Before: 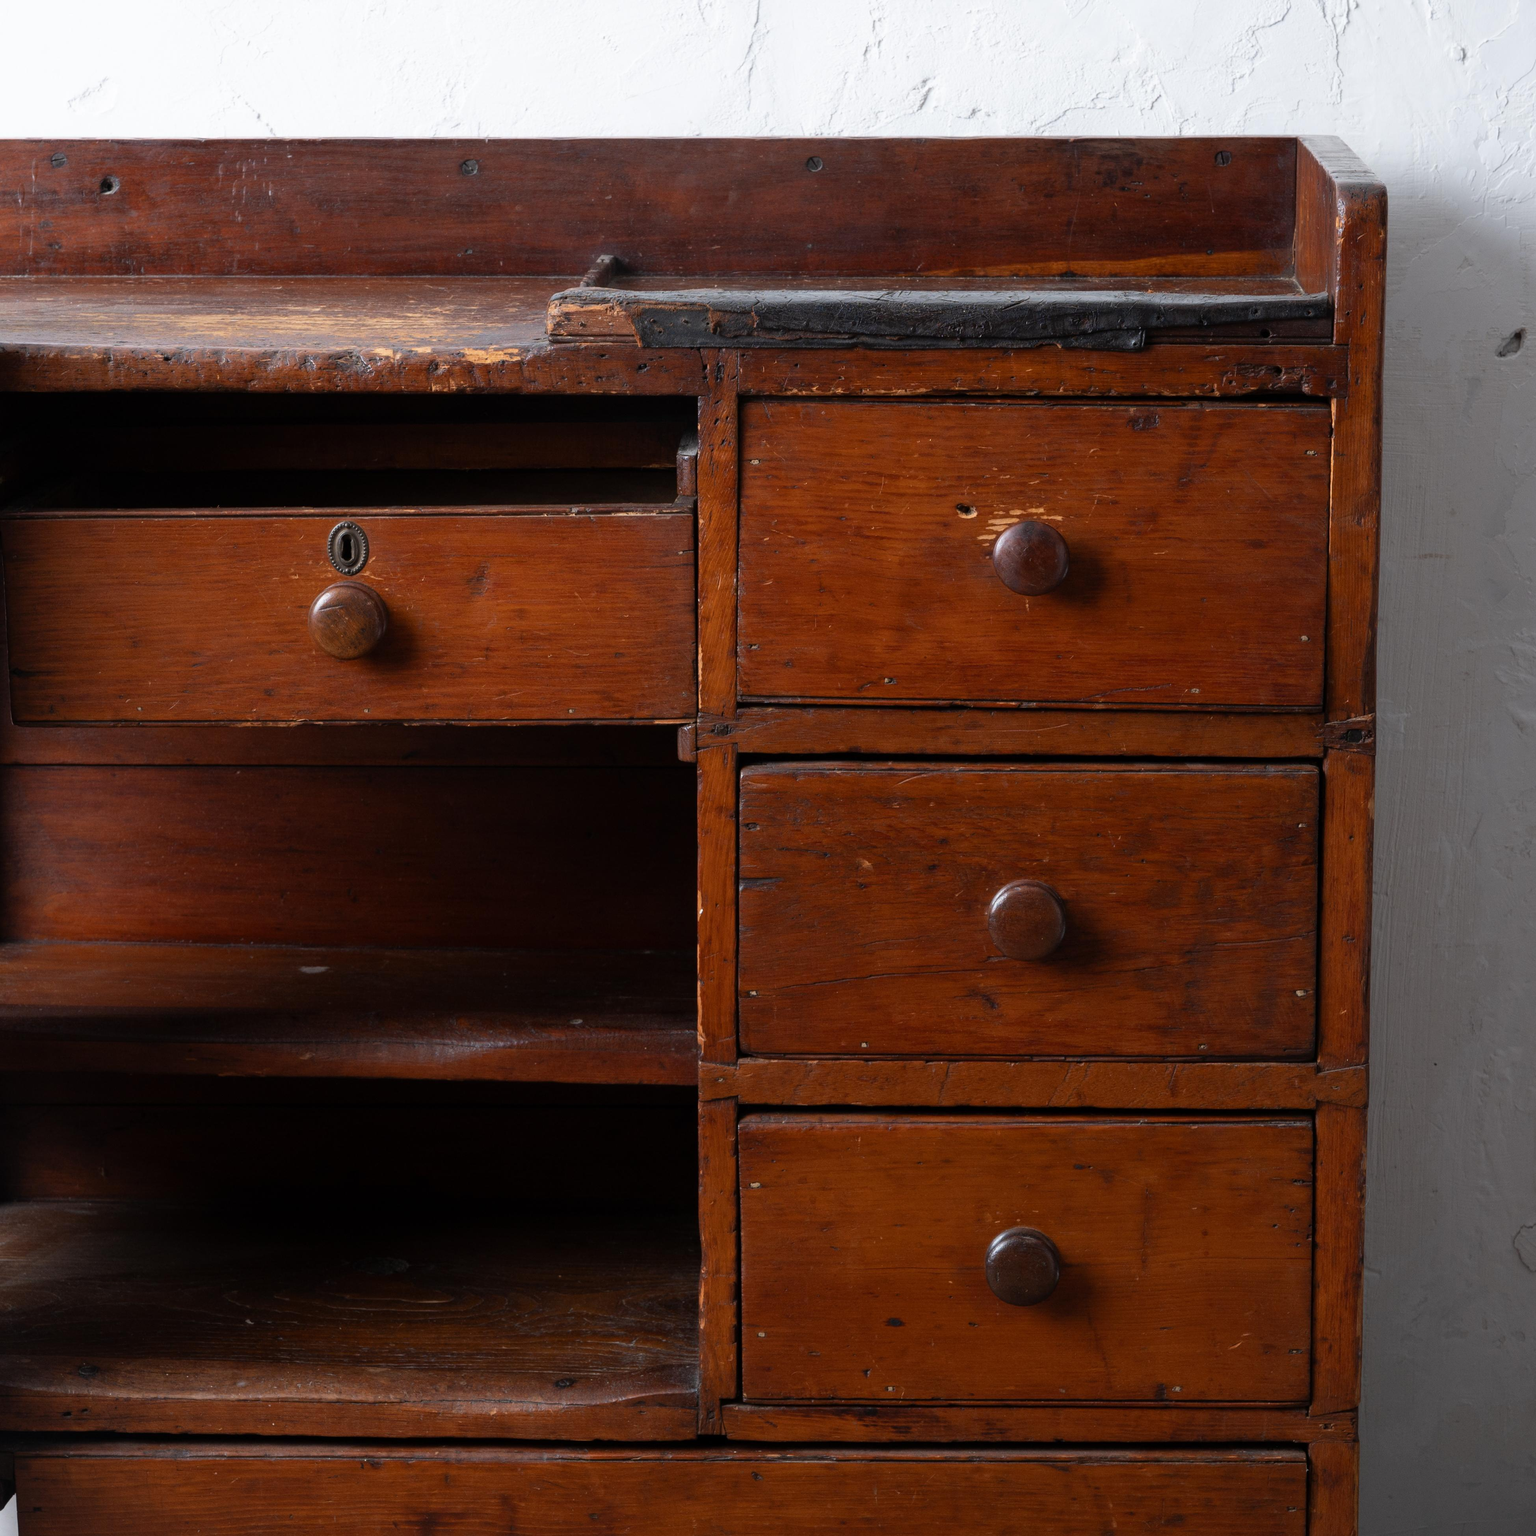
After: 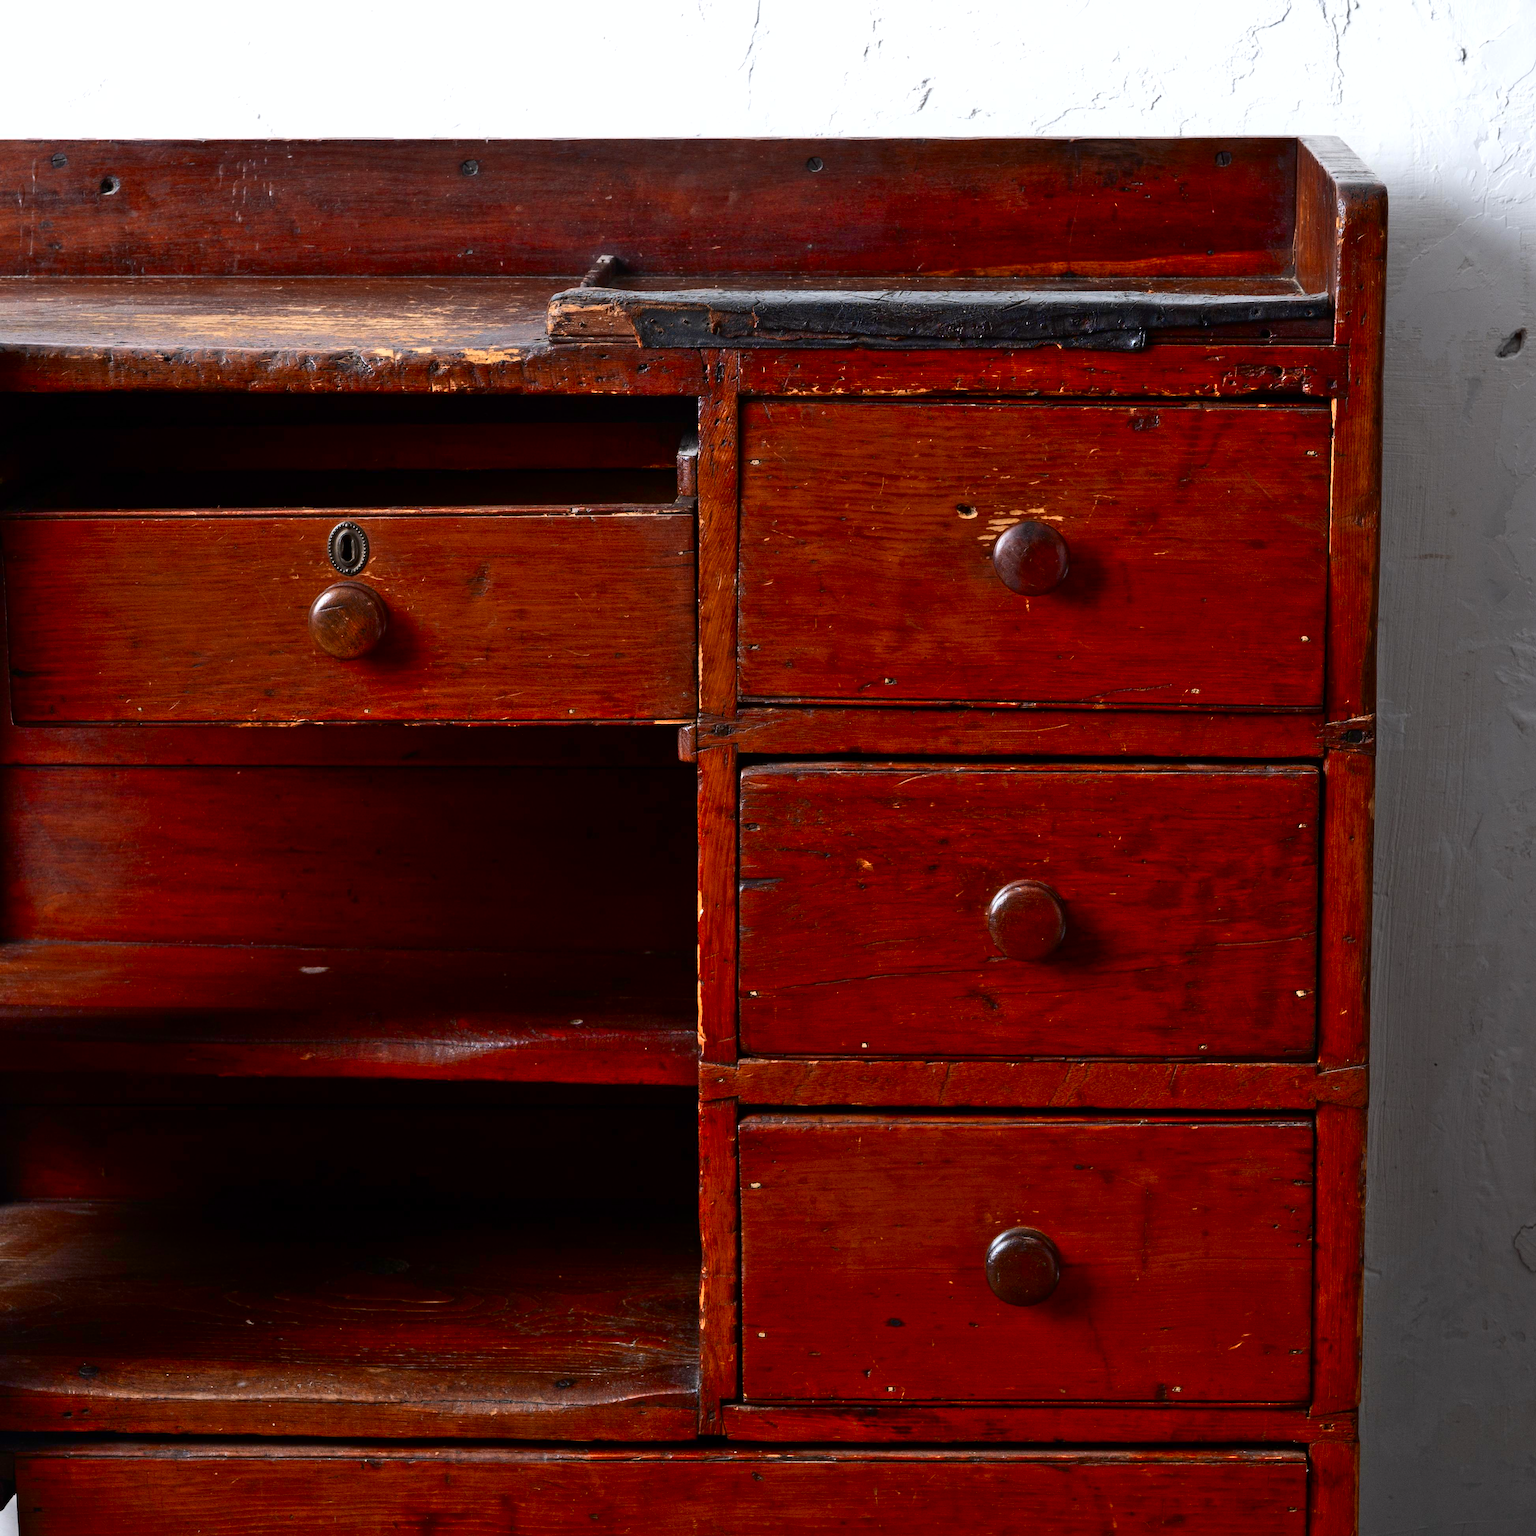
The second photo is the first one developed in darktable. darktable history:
contrast brightness saturation: contrast 0.187, brightness -0.112, saturation 0.213
shadows and highlights: radius 46.29, white point adjustment 6.72, compress 80.09%, soften with gaussian
